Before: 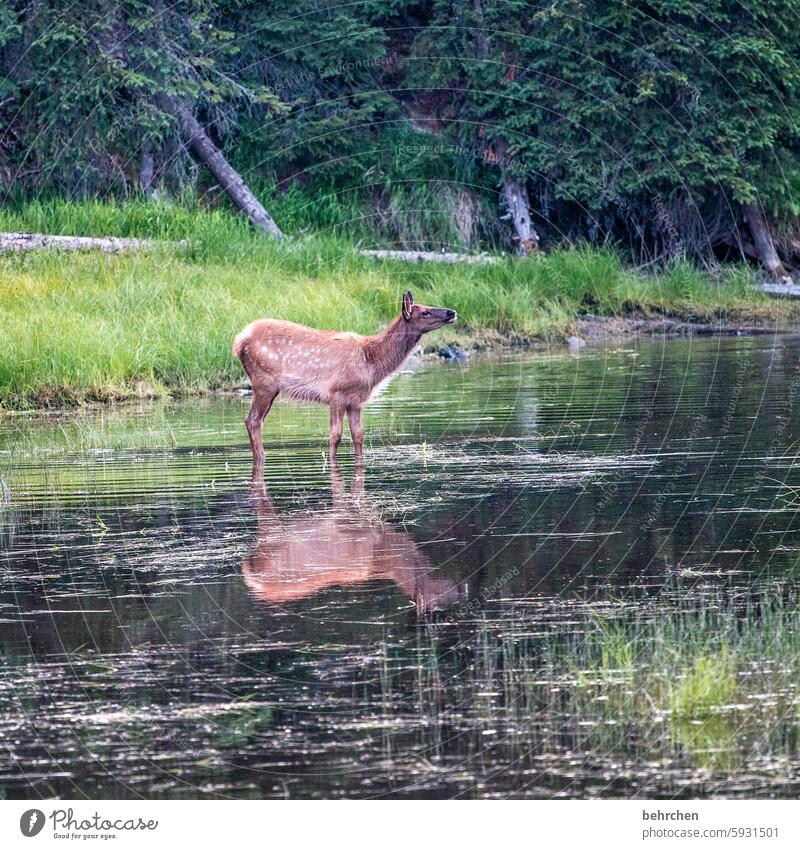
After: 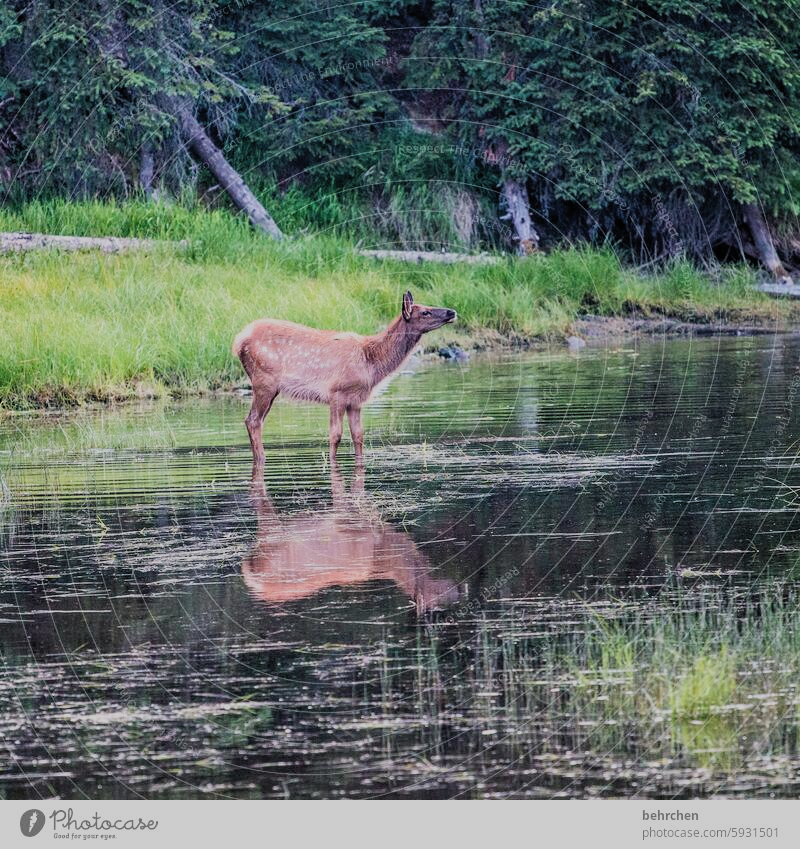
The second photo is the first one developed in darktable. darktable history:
filmic rgb: black relative exposure -7.65 EV, white relative exposure 4.56 EV, hardness 3.61, preserve chrominance RGB euclidean norm, color science v5 (2021), iterations of high-quality reconstruction 0, contrast in shadows safe, contrast in highlights safe
